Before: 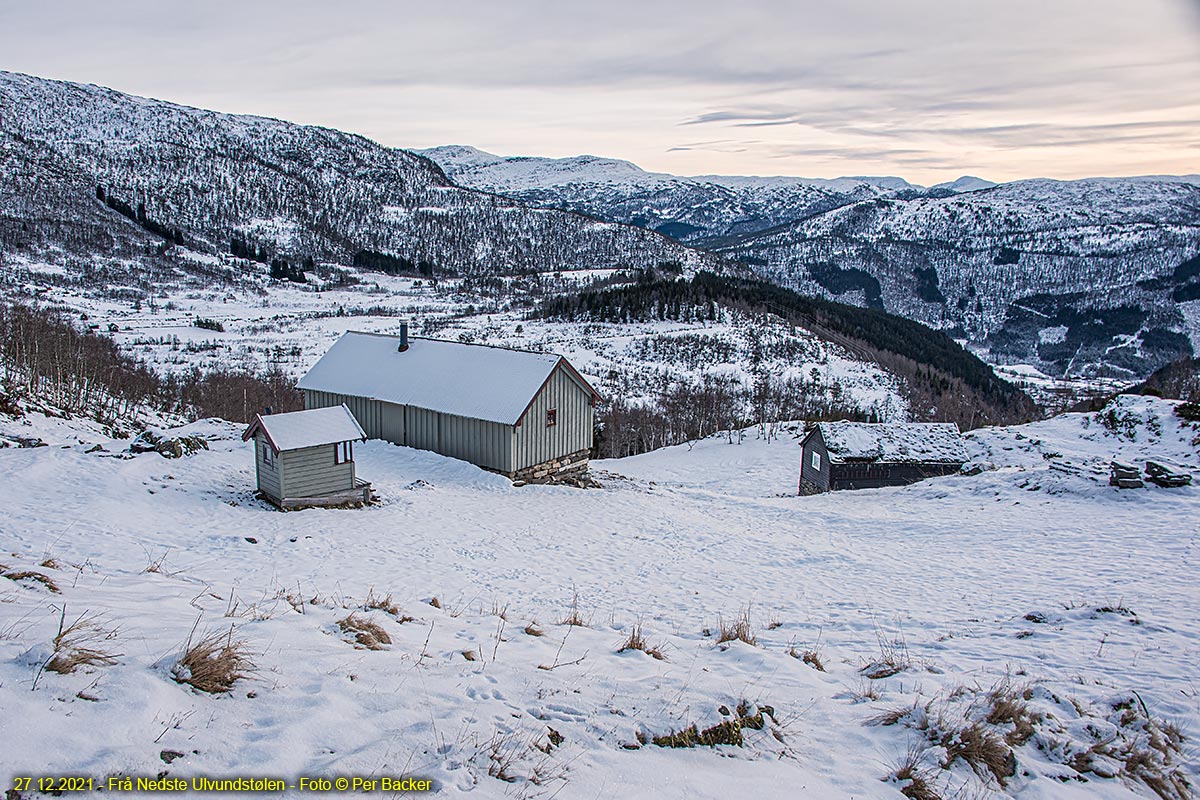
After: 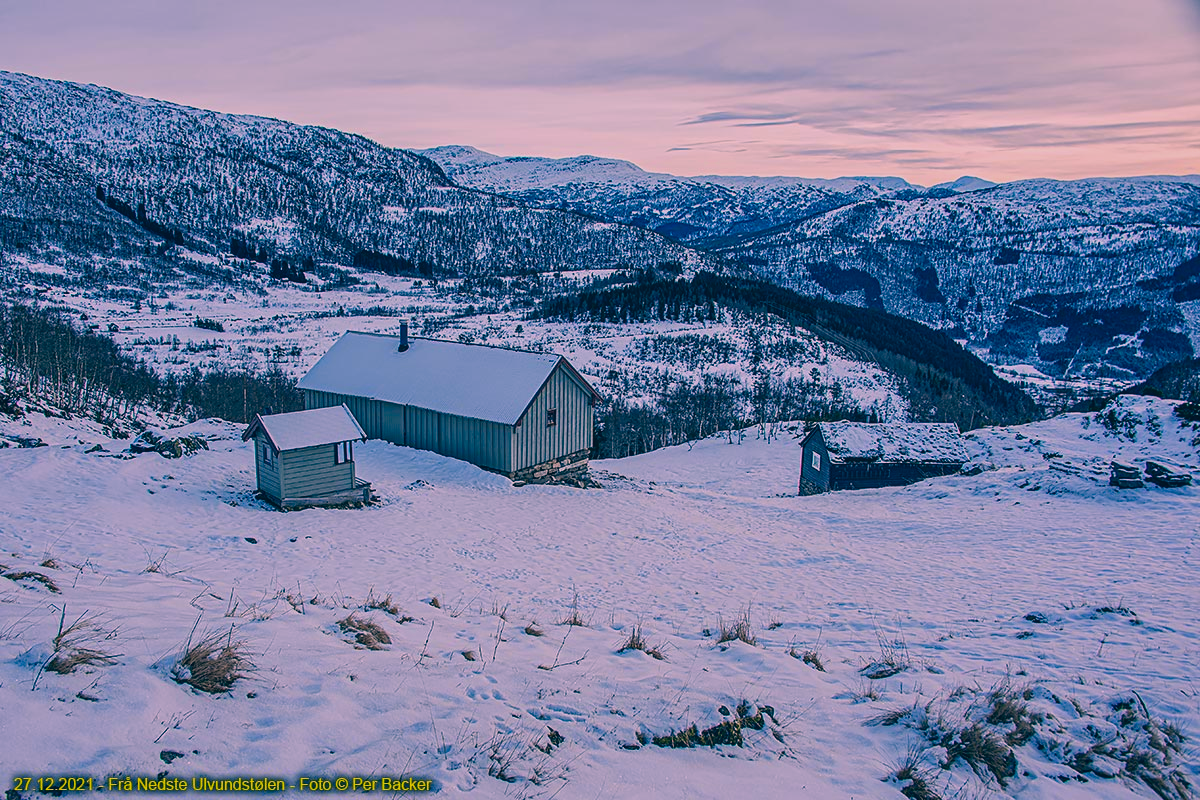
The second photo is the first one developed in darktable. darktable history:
color correction: highlights a* 16.82, highlights b* 0.215, shadows a* -15.38, shadows b* -14.73, saturation 1.48
exposure: black level correction 0, exposure -0.694 EV, compensate exposure bias true, compensate highlight preservation false
